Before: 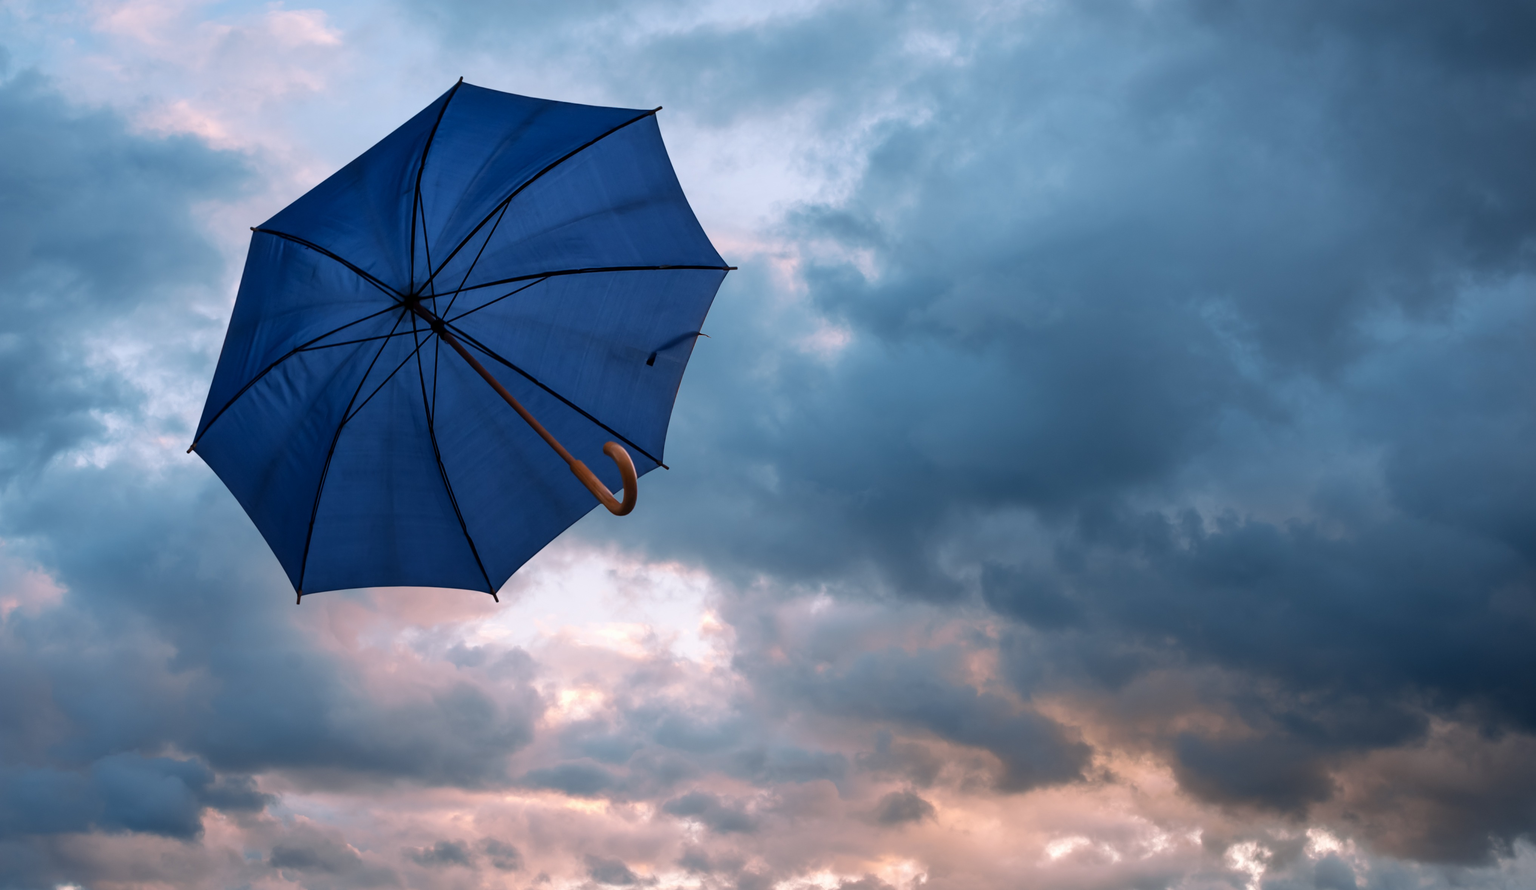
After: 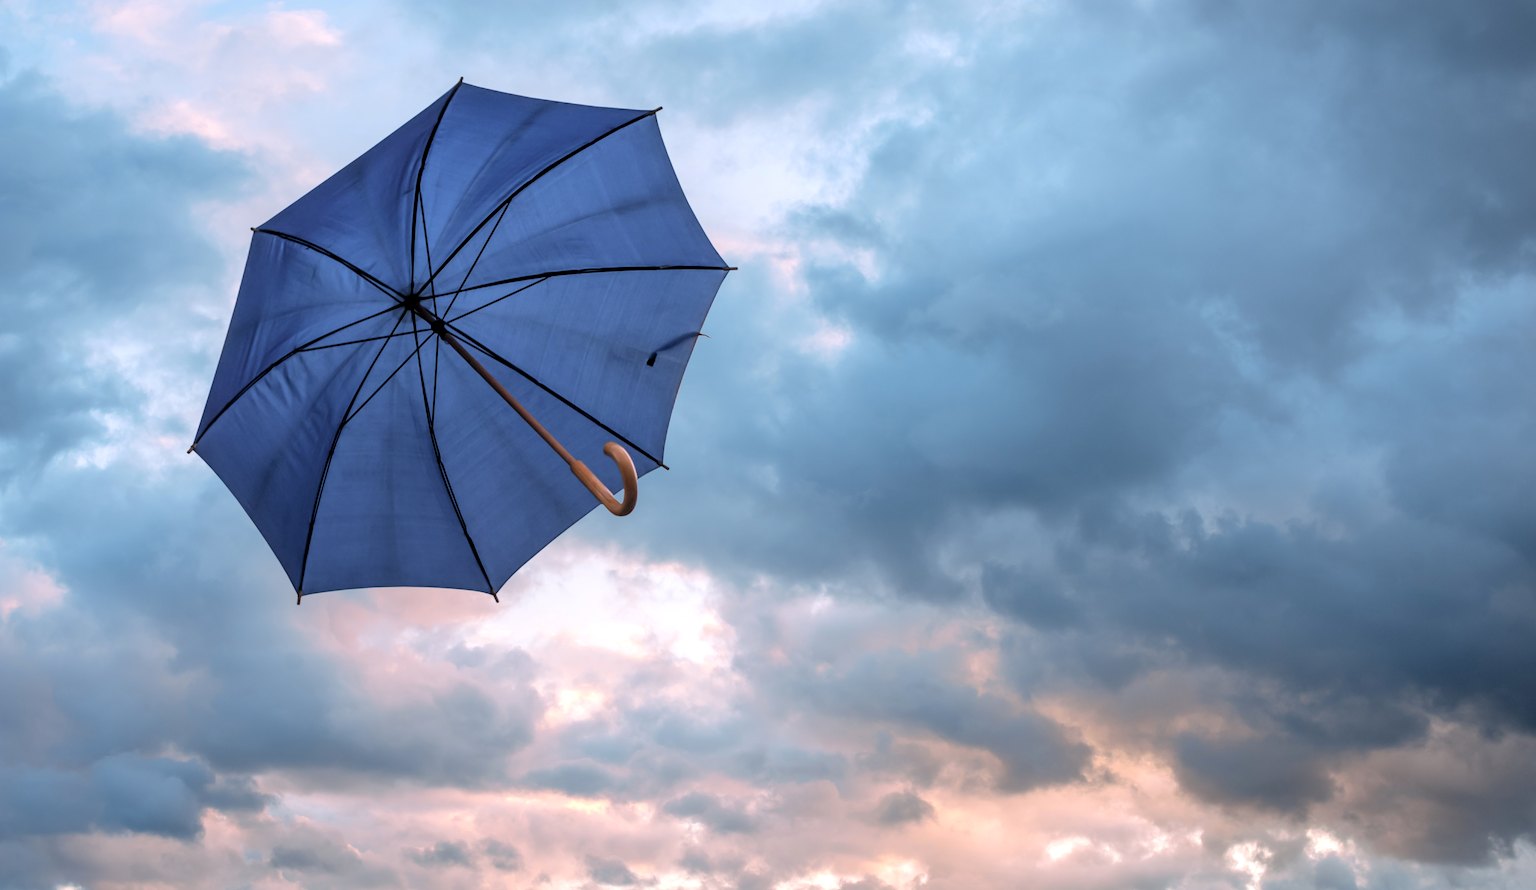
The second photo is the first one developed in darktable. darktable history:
local contrast: detail 130%
contrast brightness saturation: brightness 0.29
